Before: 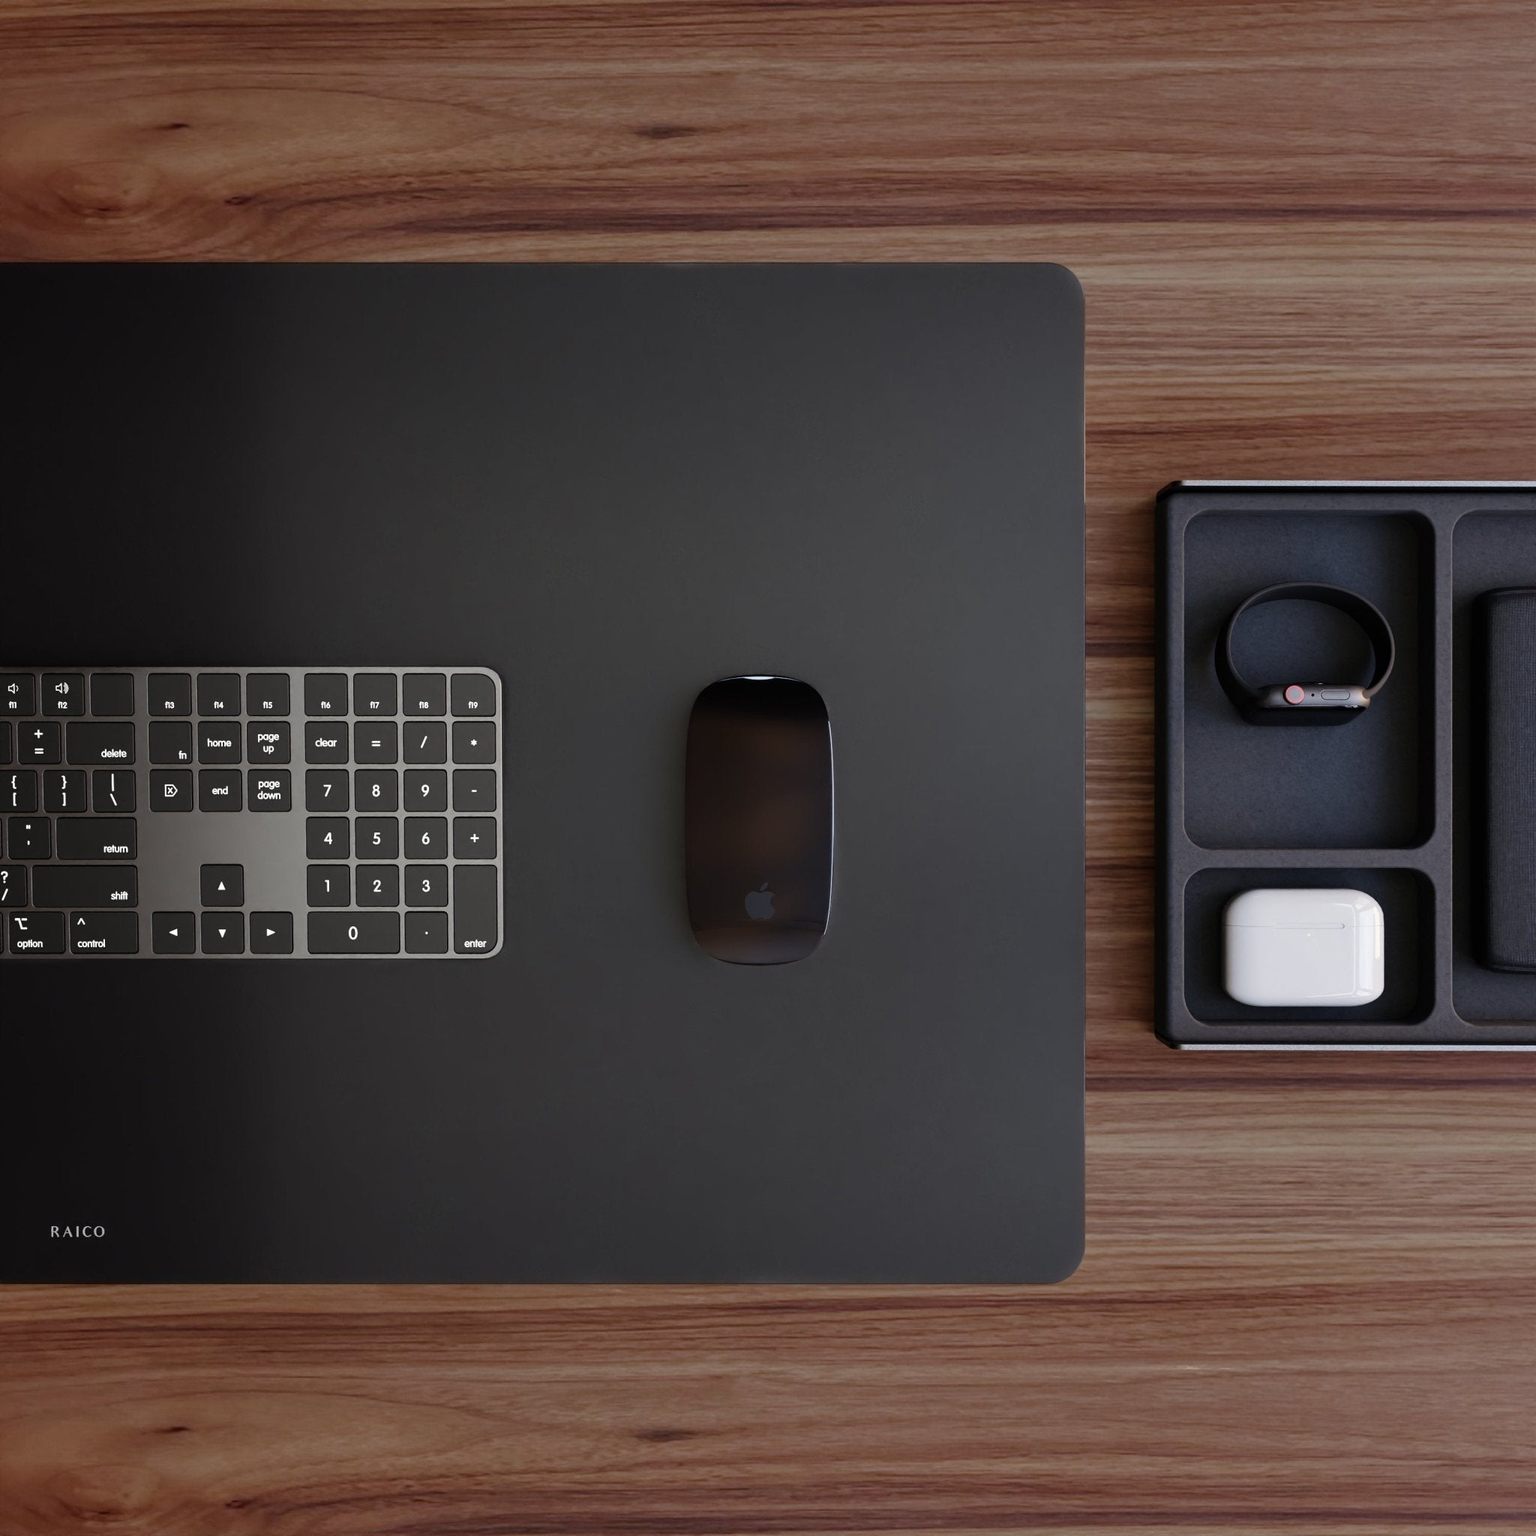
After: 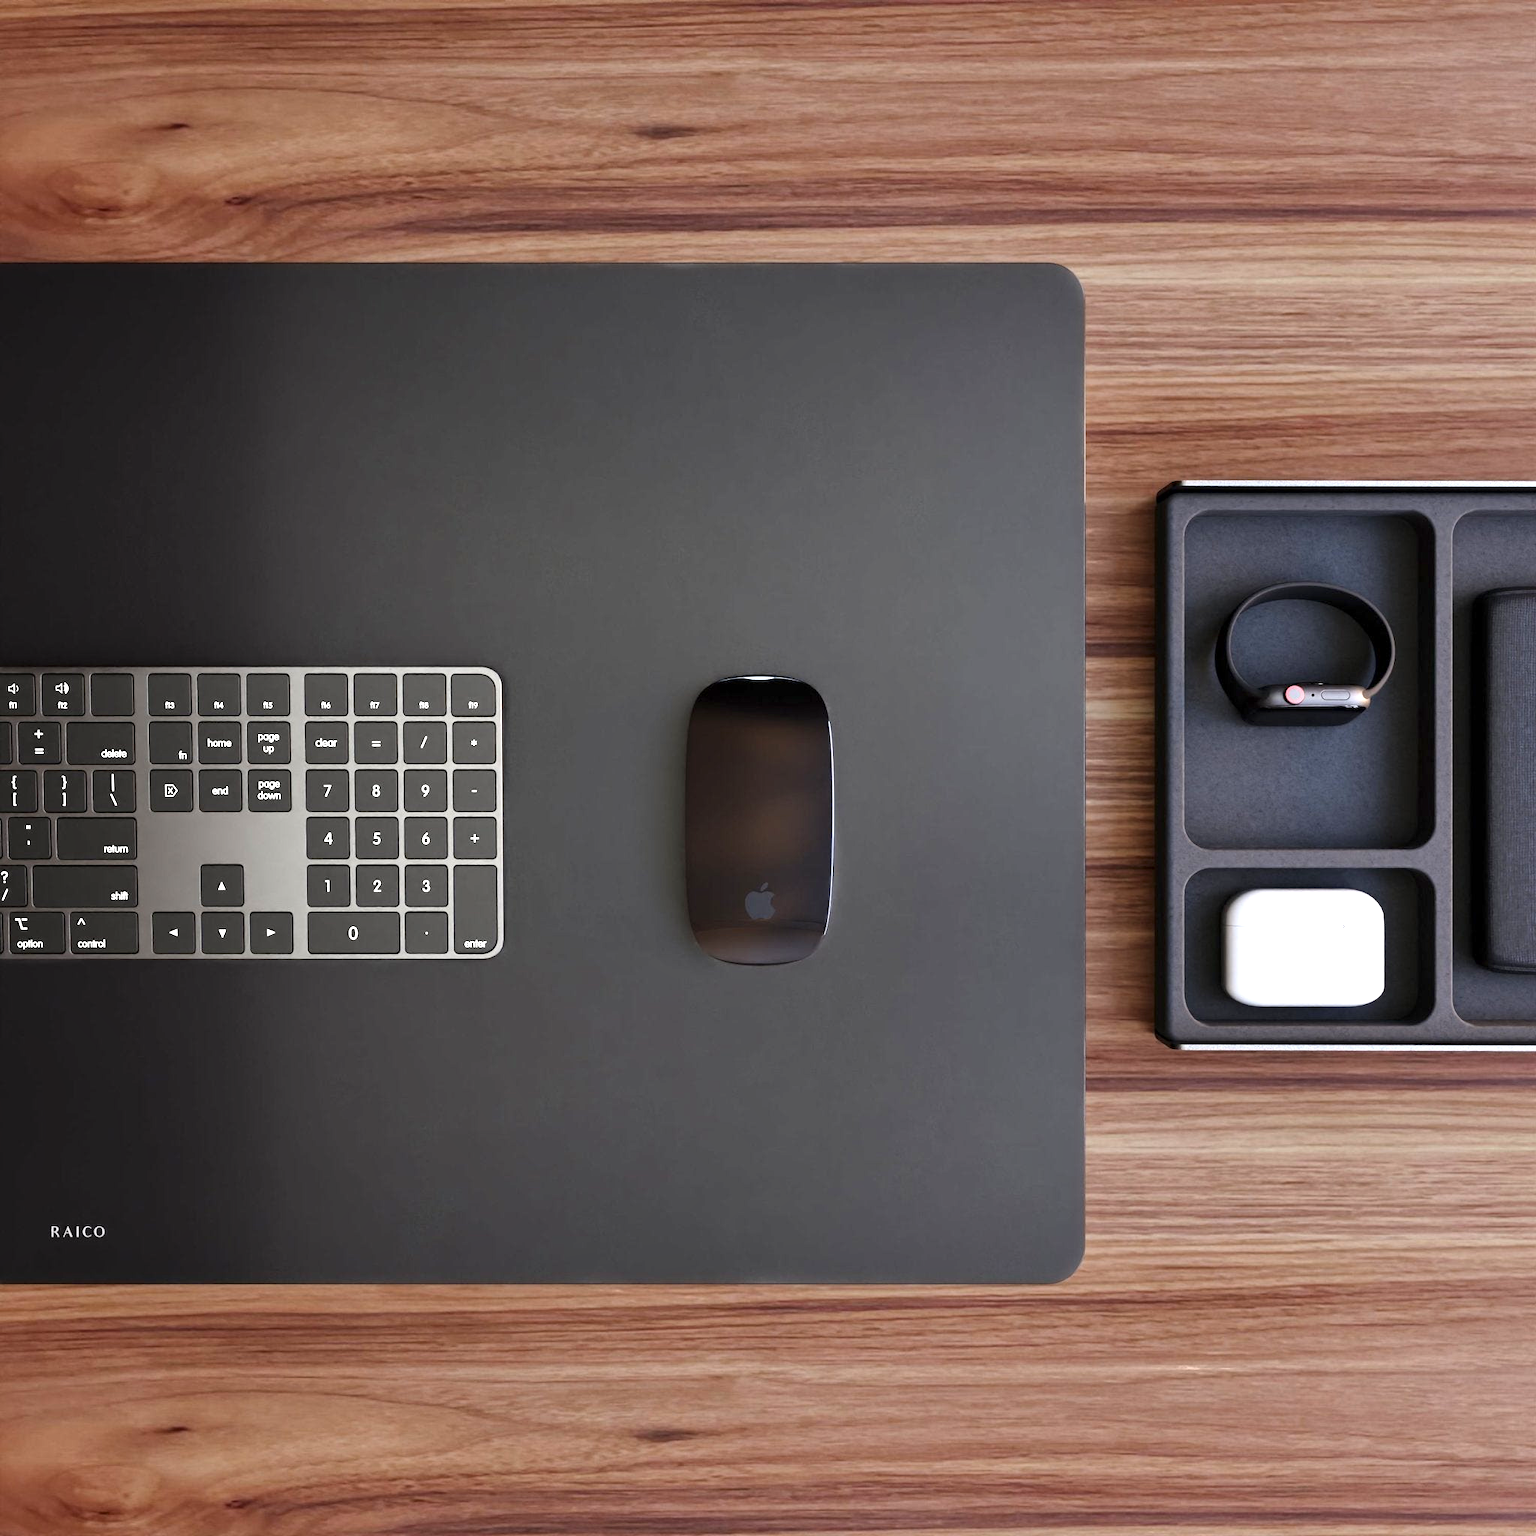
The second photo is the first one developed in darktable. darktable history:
local contrast: mode bilateral grid, contrast 20, coarseness 50, detail 120%, midtone range 0.2
exposure: black level correction 0, exposure 1.1 EV, compensate exposure bias true, compensate highlight preservation false
